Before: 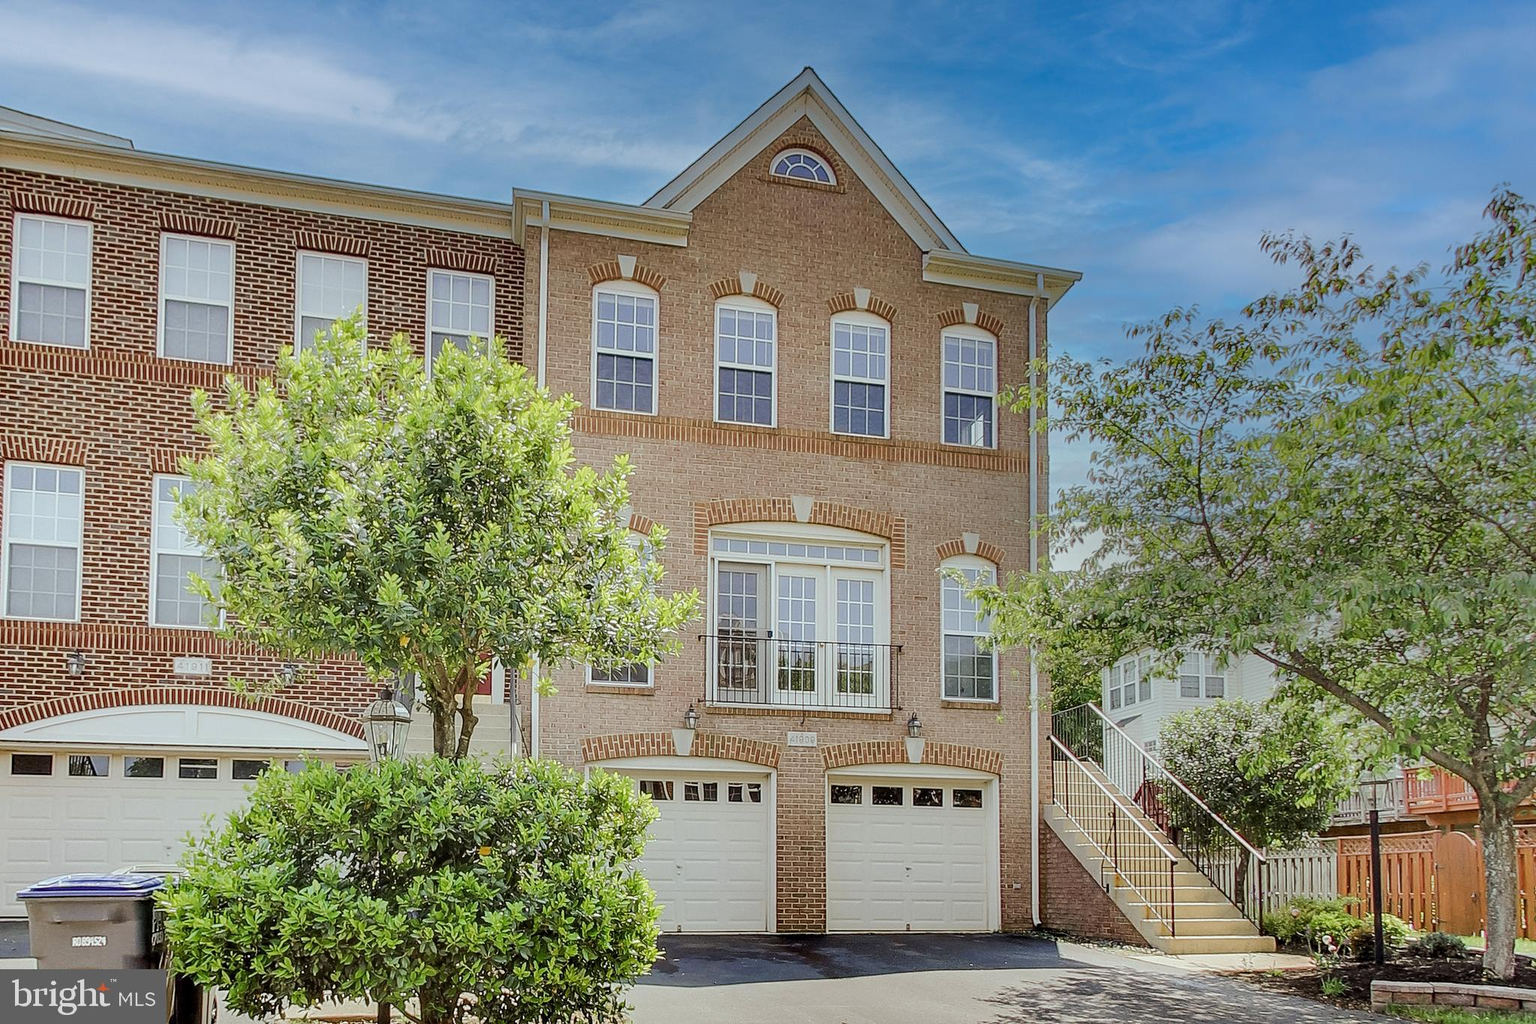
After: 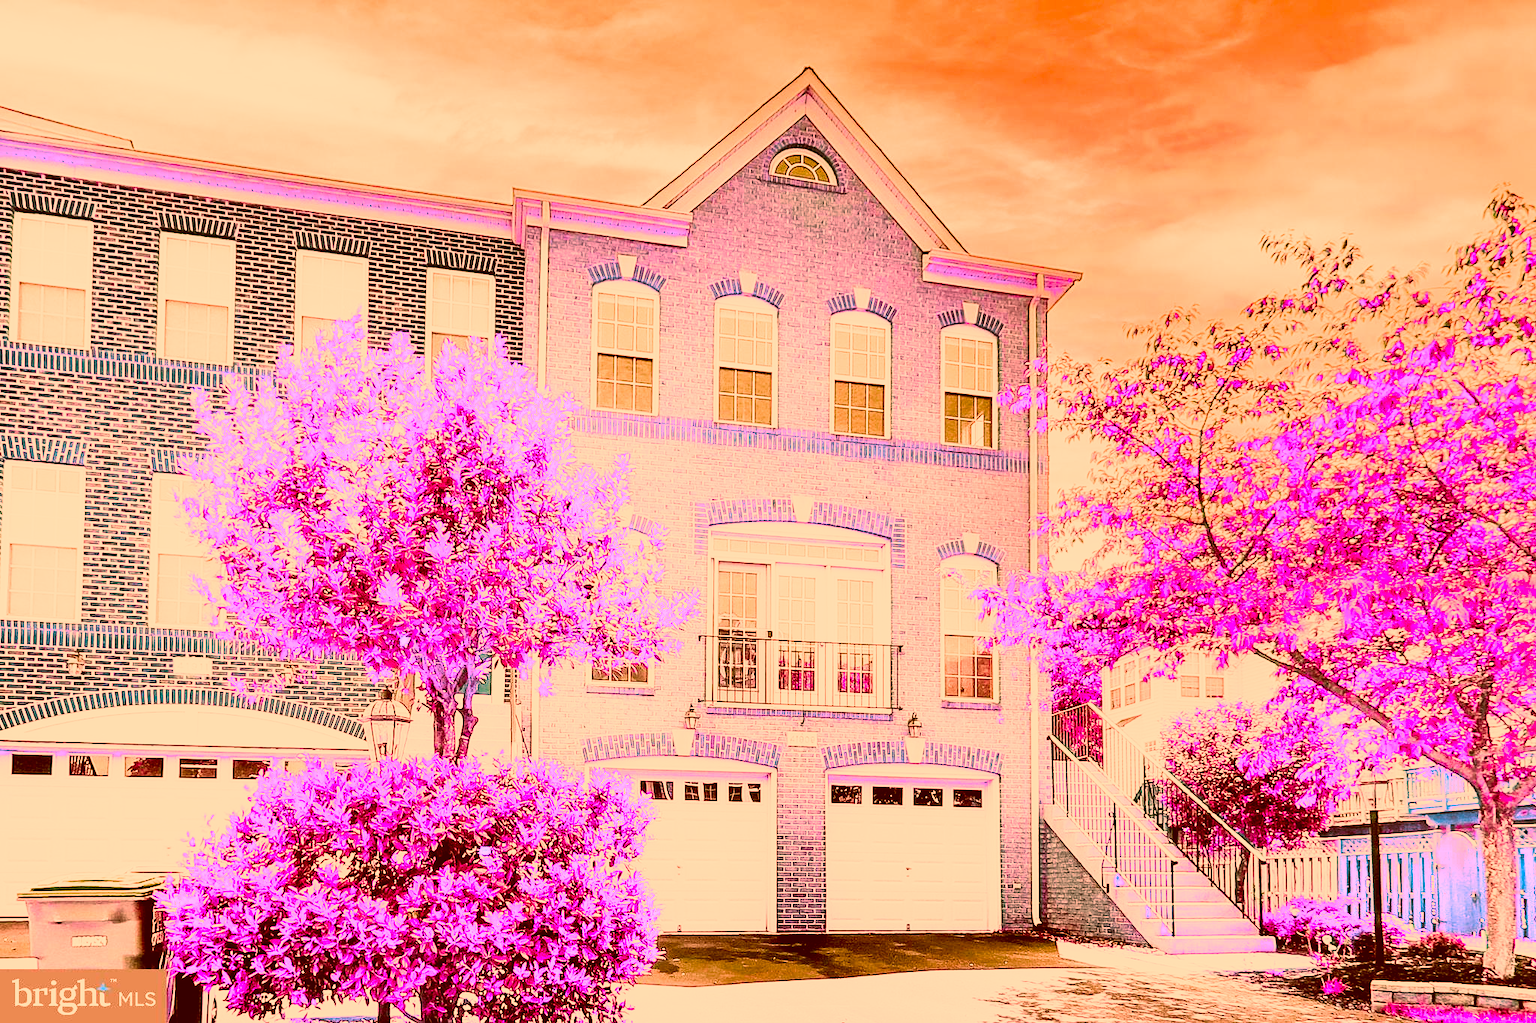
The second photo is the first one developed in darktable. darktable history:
color correction: highlights a* -39.11, highlights b* -39.75, shadows a* -39.51, shadows b* -39.31, saturation -2.99
color balance rgb: shadows lift › luminance -21.581%, shadows lift › chroma 6.543%, shadows lift › hue 272.39°, perceptual saturation grading › global saturation 14.761%, perceptual brilliance grading › global brilliance 17.451%
base curve: curves: ch0 [(0, 0) (0.007, 0.004) (0.027, 0.03) (0.046, 0.07) (0.207, 0.54) (0.442, 0.872) (0.673, 0.972) (1, 1)], preserve colors none
color zones: curves: ch1 [(0, 0.34) (0.143, 0.164) (0.286, 0.152) (0.429, 0.176) (0.571, 0.173) (0.714, 0.188) (0.857, 0.199) (1, 0.34)]
